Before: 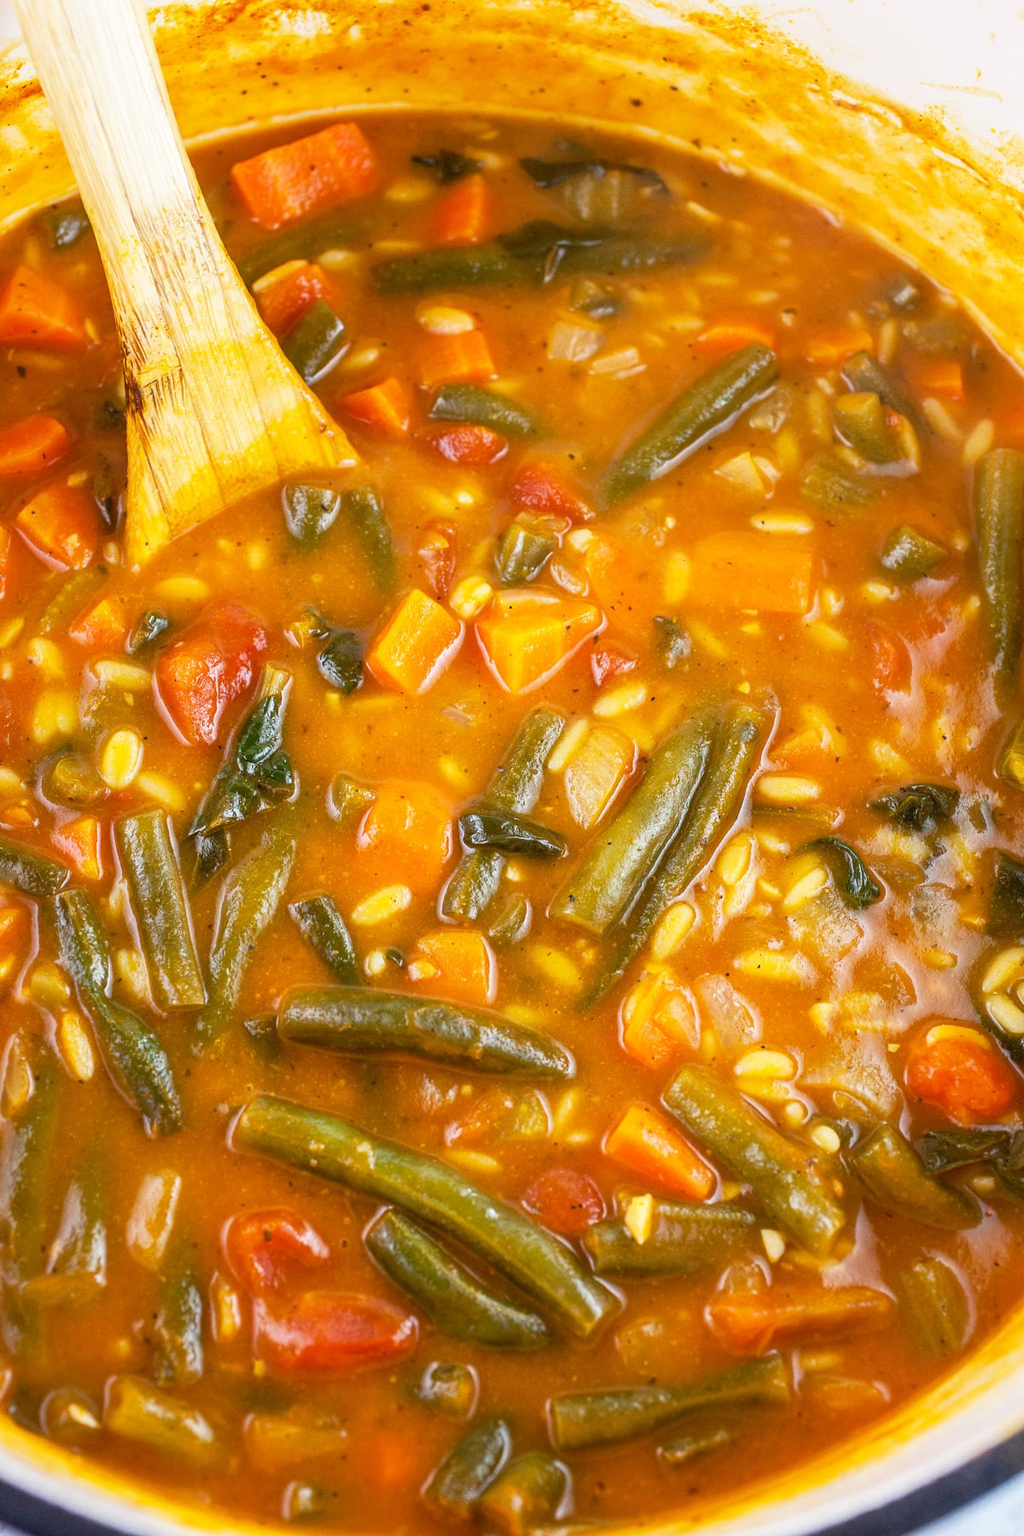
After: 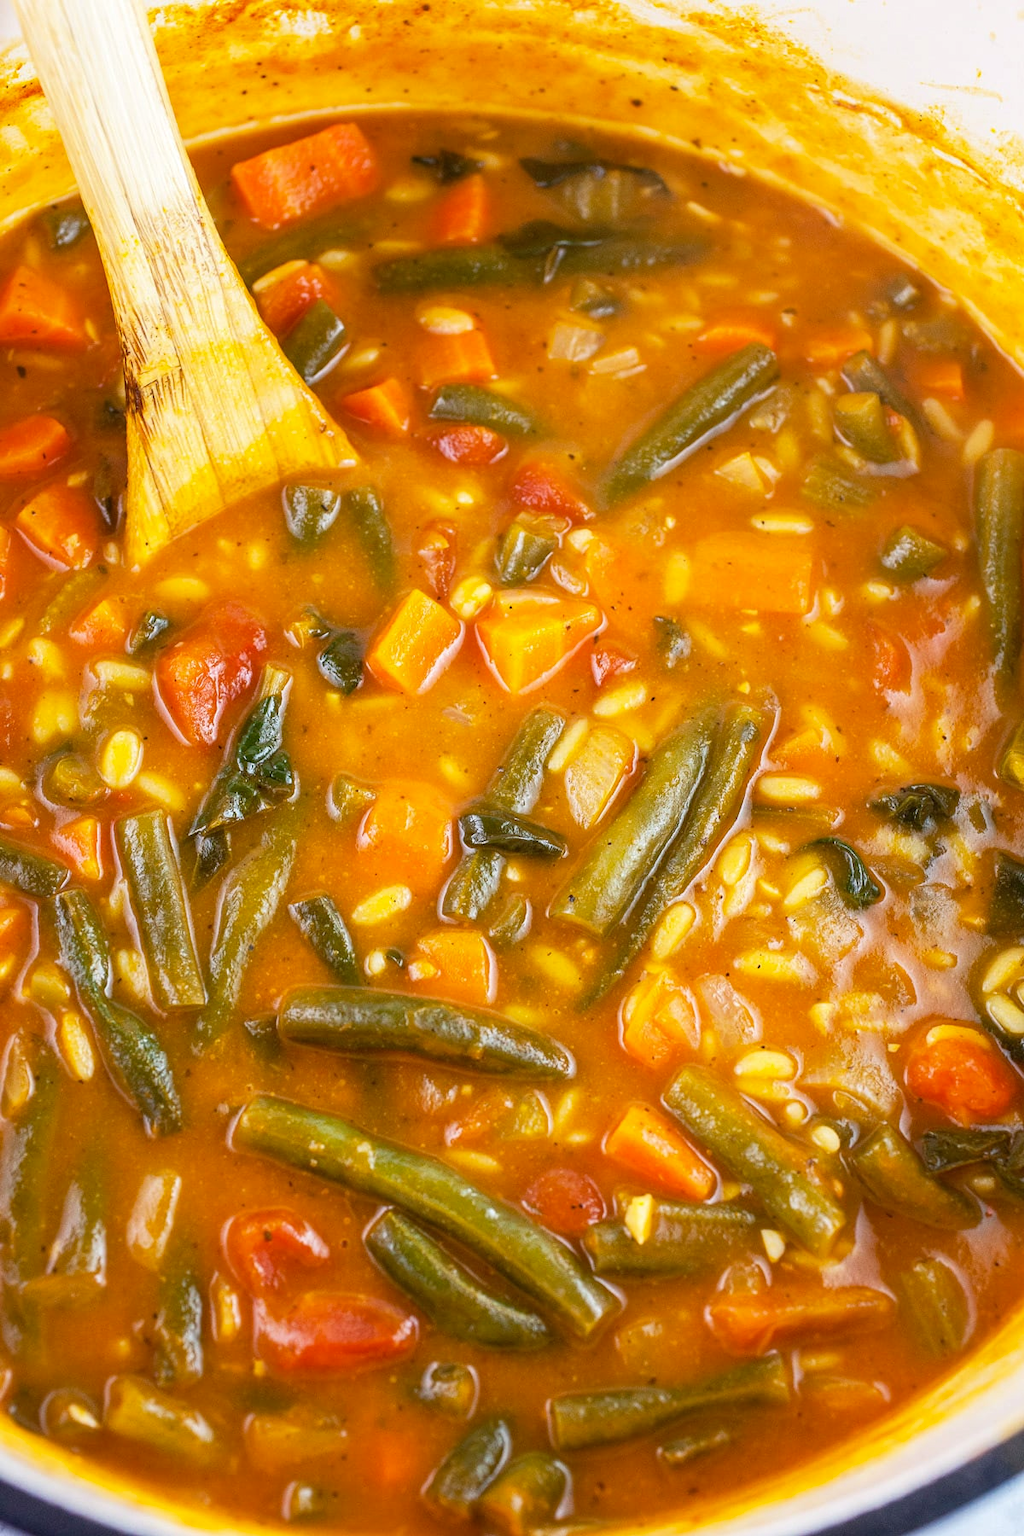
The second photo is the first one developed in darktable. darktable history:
haze removal: strength 0.122, distance 0.247, compatibility mode true, adaptive false
